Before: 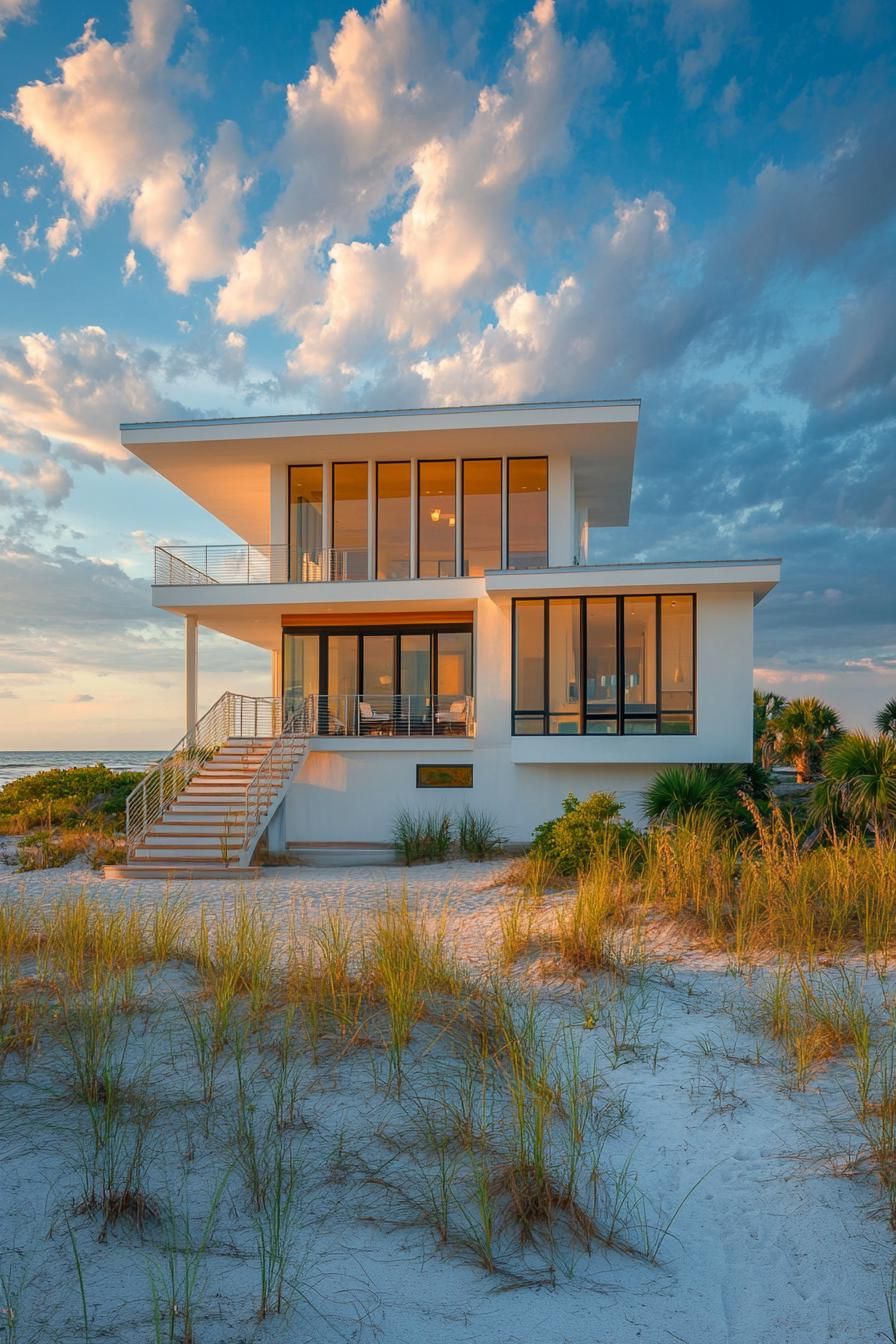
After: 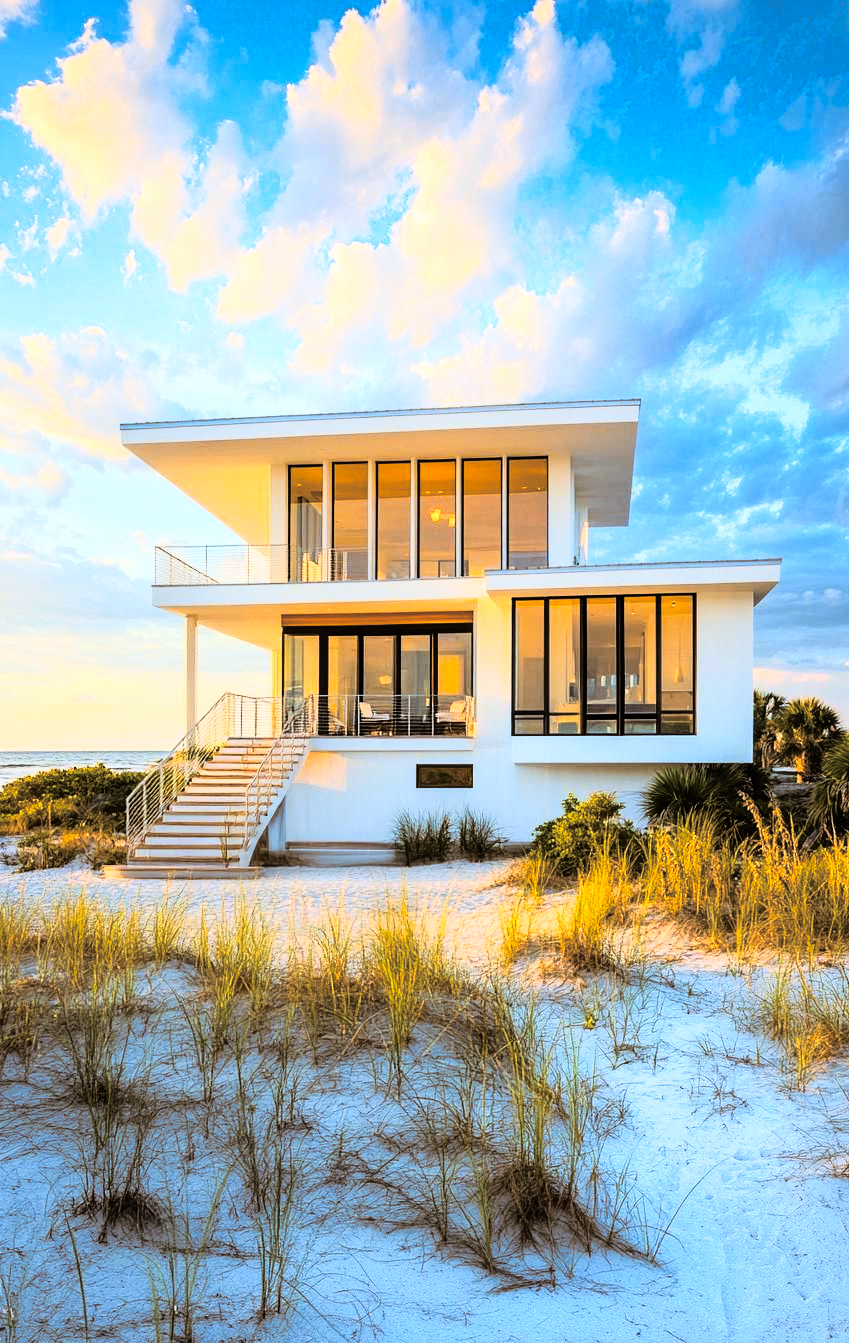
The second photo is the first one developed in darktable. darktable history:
white balance: red 0.982, blue 1.018
crop and rotate: right 5.167%
color contrast: green-magenta contrast 0.85, blue-yellow contrast 1.25, unbound 0
rgb curve: curves: ch0 [(0, 0) (0.21, 0.15) (0.24, 0.21) (0.5, 0.75) (0.75, 0.96) (0.89, 0.99) (1, 1)]; ch1 [(0, 0.02) (0.21, 0.13) (0.25, 0.2) (0.5, 0.67) (0.75, 0.9) (0.89, 0.97) (1, 1)]; ch2 [(0, 0.02) (0.21, 0.13) (0.25, 0.2) (0.5, 0.67) (0.75, 0.9) (0.89, 0.97) (1, 1)], compensate middle gray true
split-toning: shadows › hue 32.4°, shadows › saturation 0.51, highlights › hue 180°, highlights › saturation 0, balance -60.17, compress 55.19%
